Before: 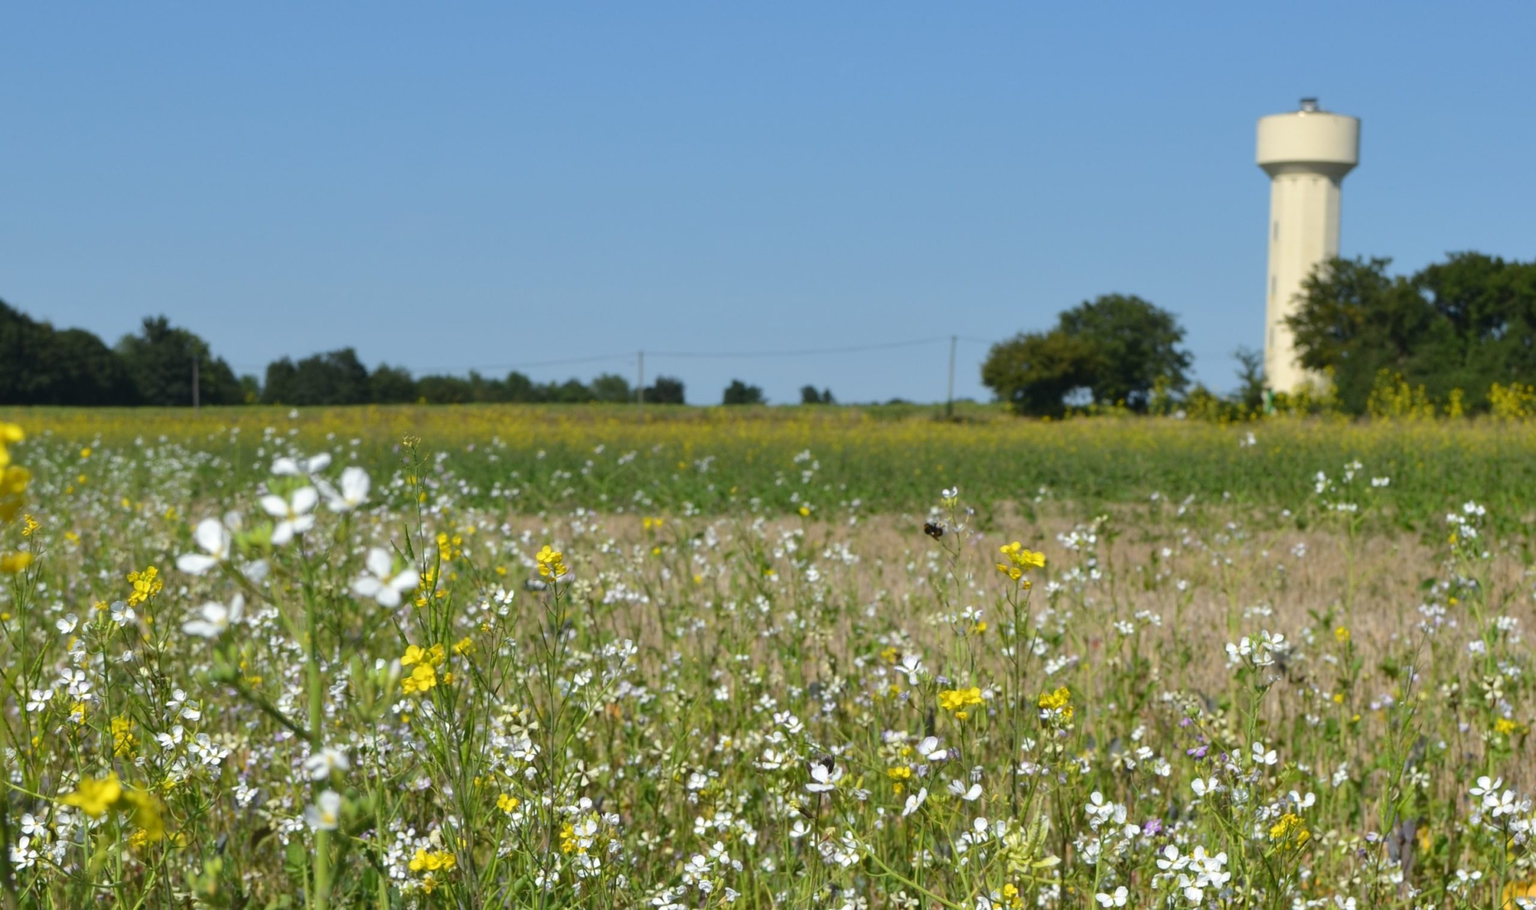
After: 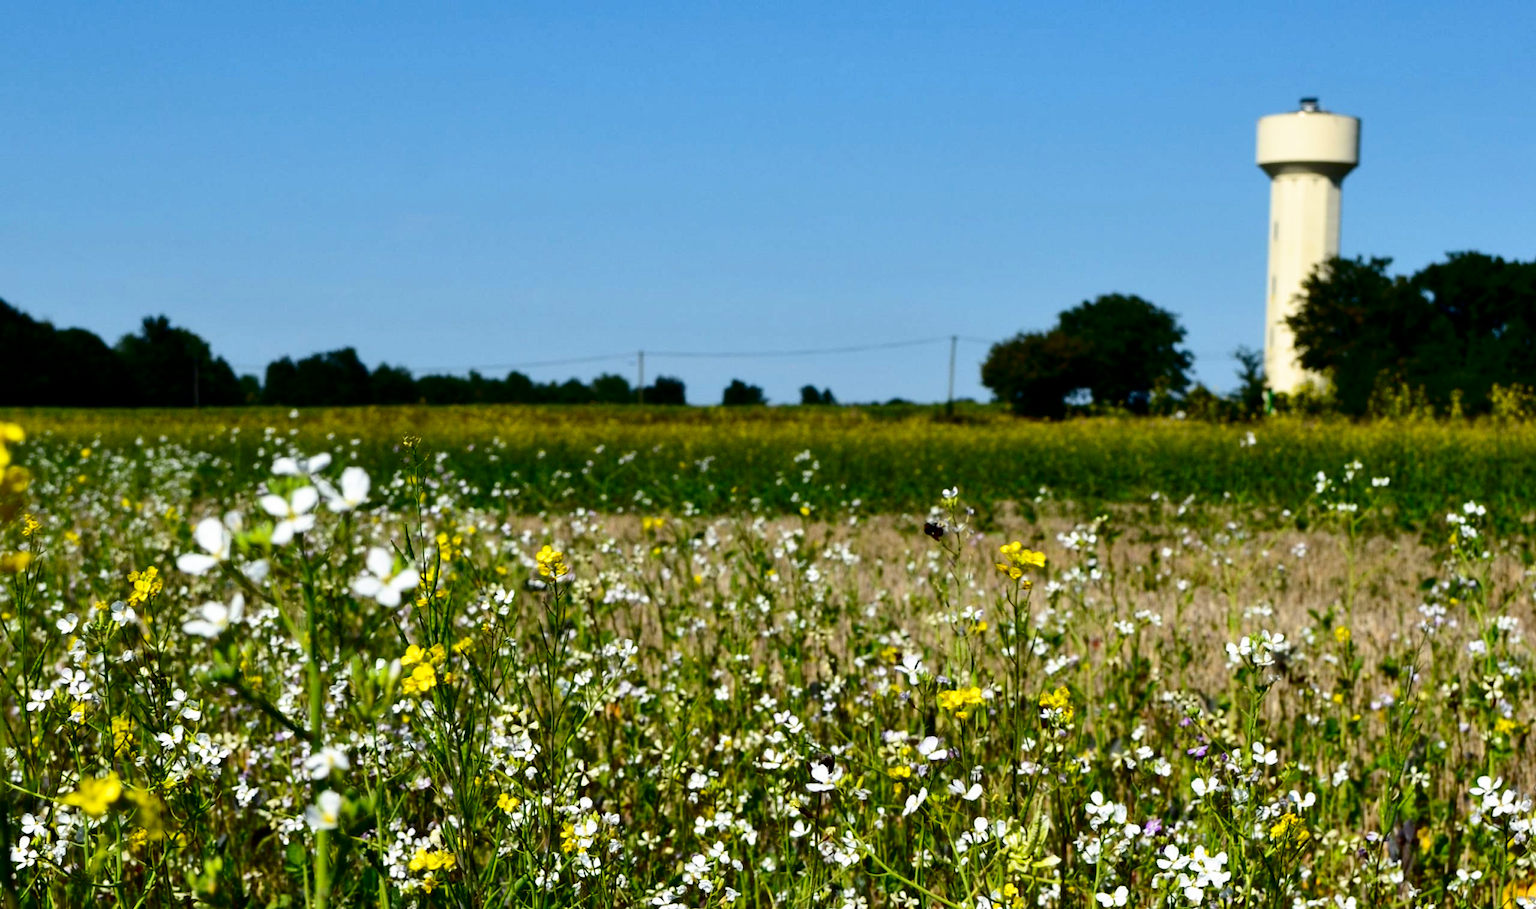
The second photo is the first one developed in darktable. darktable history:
filmic rgb: black relative exposure -8.7 EV, white relative exposure 2.7 EV, threshold 3 EV, target black luminance 0%, hardness 6.25, latitude 76.53%, contrast 1.326, shadows ↔ highlights balance -0.349%, preserve chrominance no, color science v4 (2020), enable highlight reconstruction true
contrast brightness saturation: contrast 0.24, brightness -0.24, saturation 0.14
